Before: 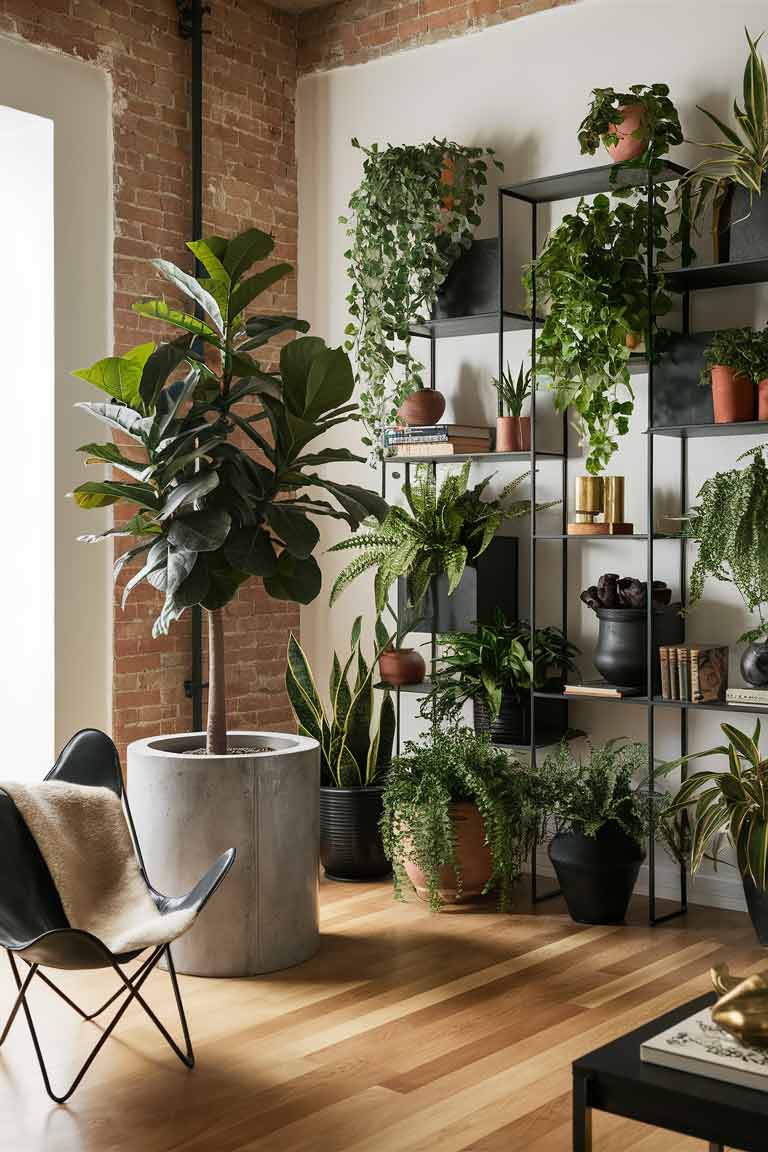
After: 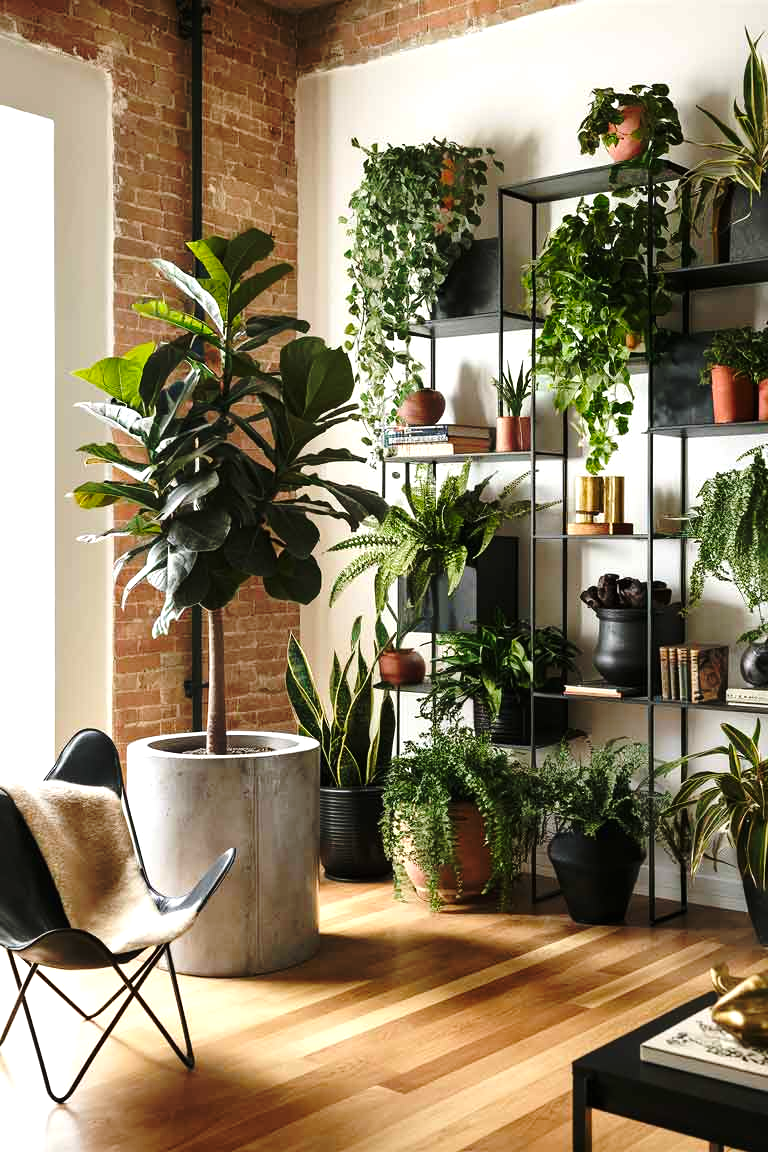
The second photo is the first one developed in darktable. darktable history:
base curve: curves: ch0 [(0, 0) (0.073, 0.04) (0.157, 0.139) (0.492, 0.492) (0.758, 0.758) (1, 1)], exposure shift 0.584, preserve colors none
exposure: black level correction 0, exposure 0.699 EV, compensate exposure bias true, compensate highlight preservation false
